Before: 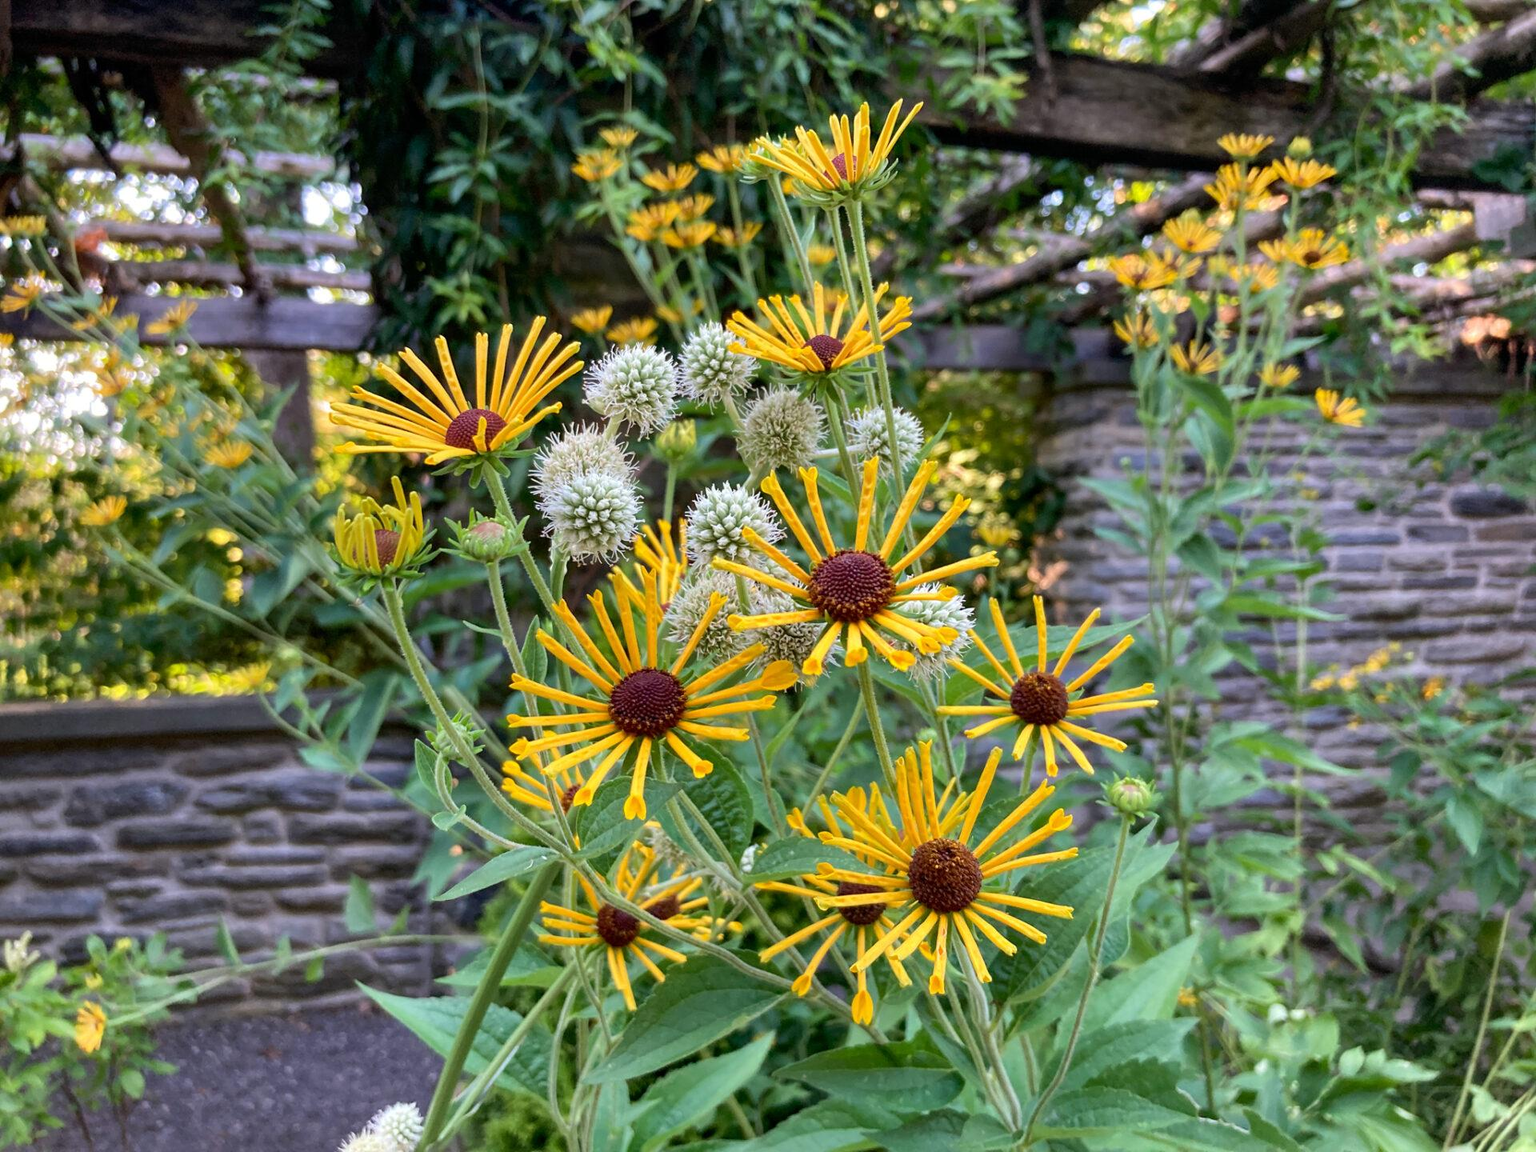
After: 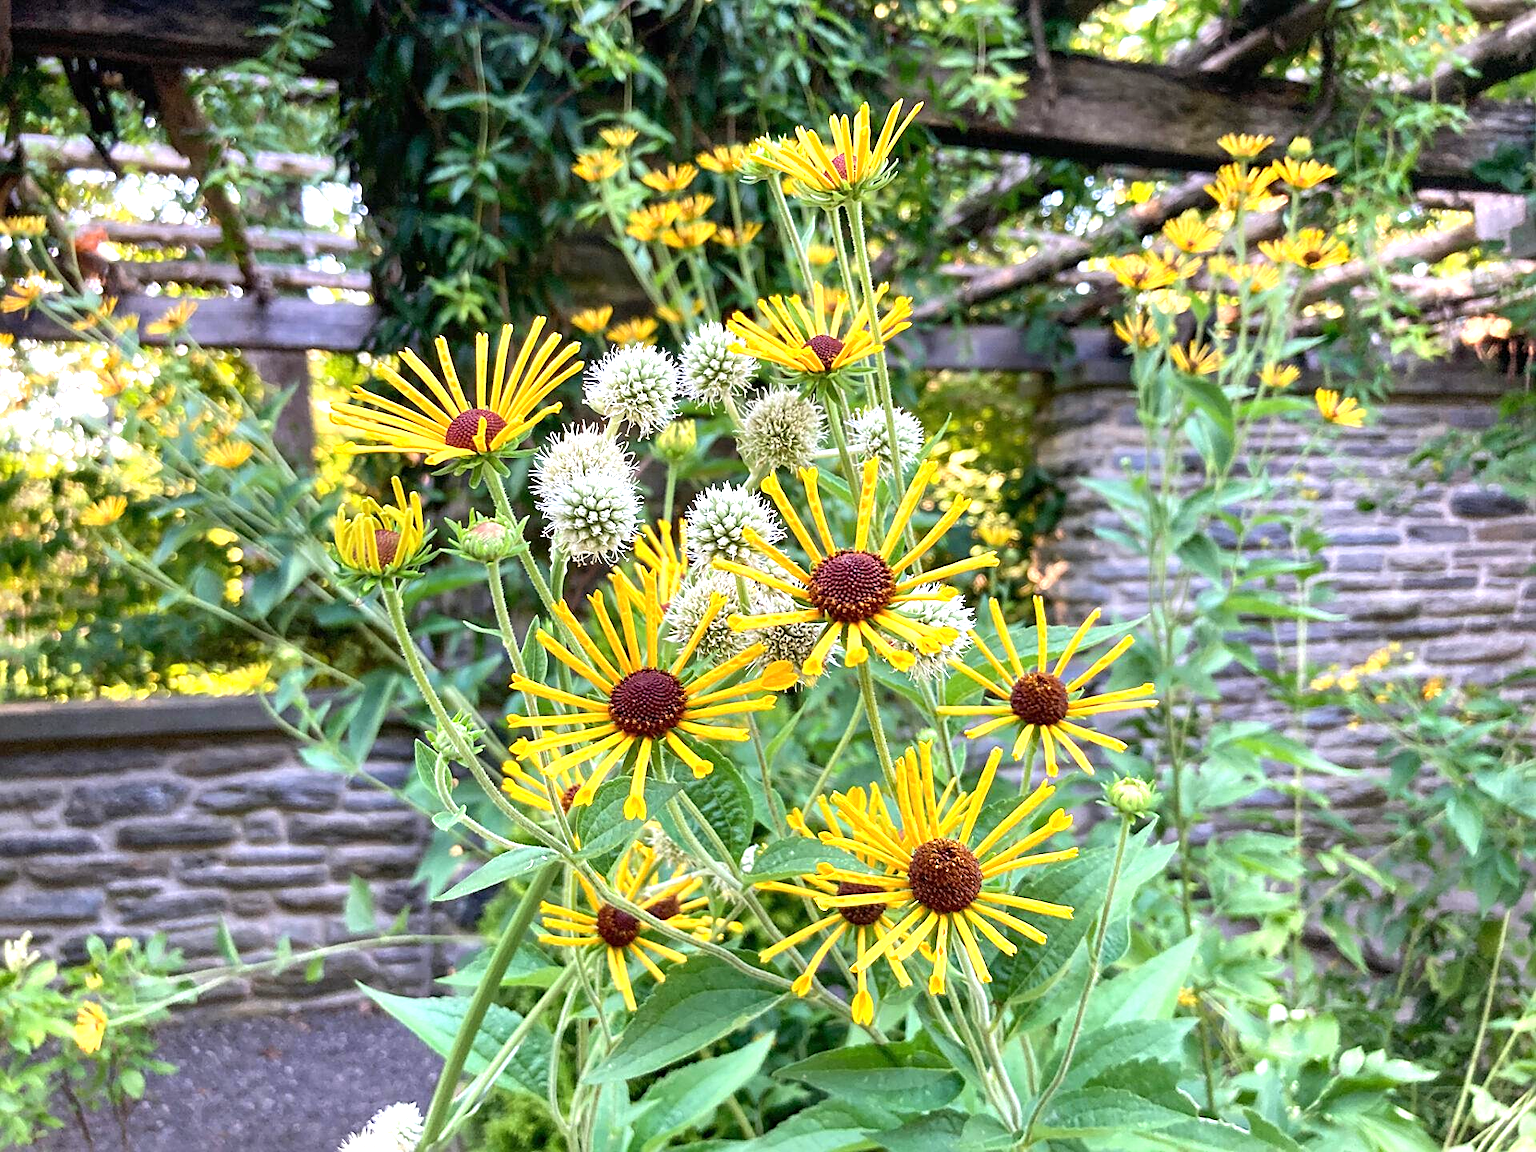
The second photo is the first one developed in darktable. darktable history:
exposure: black level correction 0, exposure 0.95 EV, compensate exposure bias true, compensate highlight preservation false
sharpen: on, module defaults
